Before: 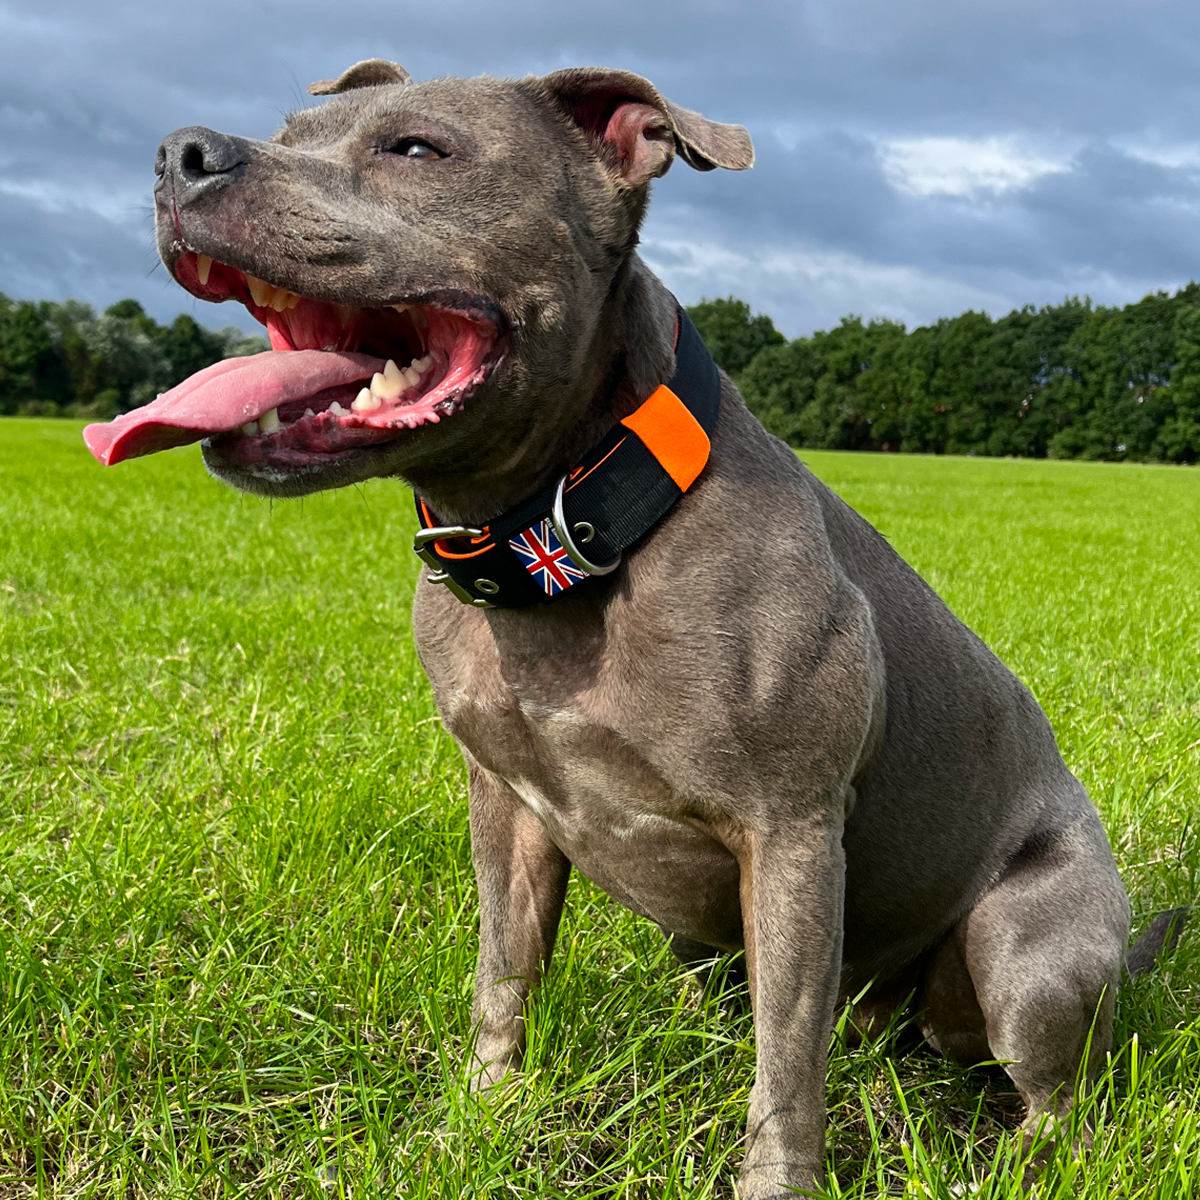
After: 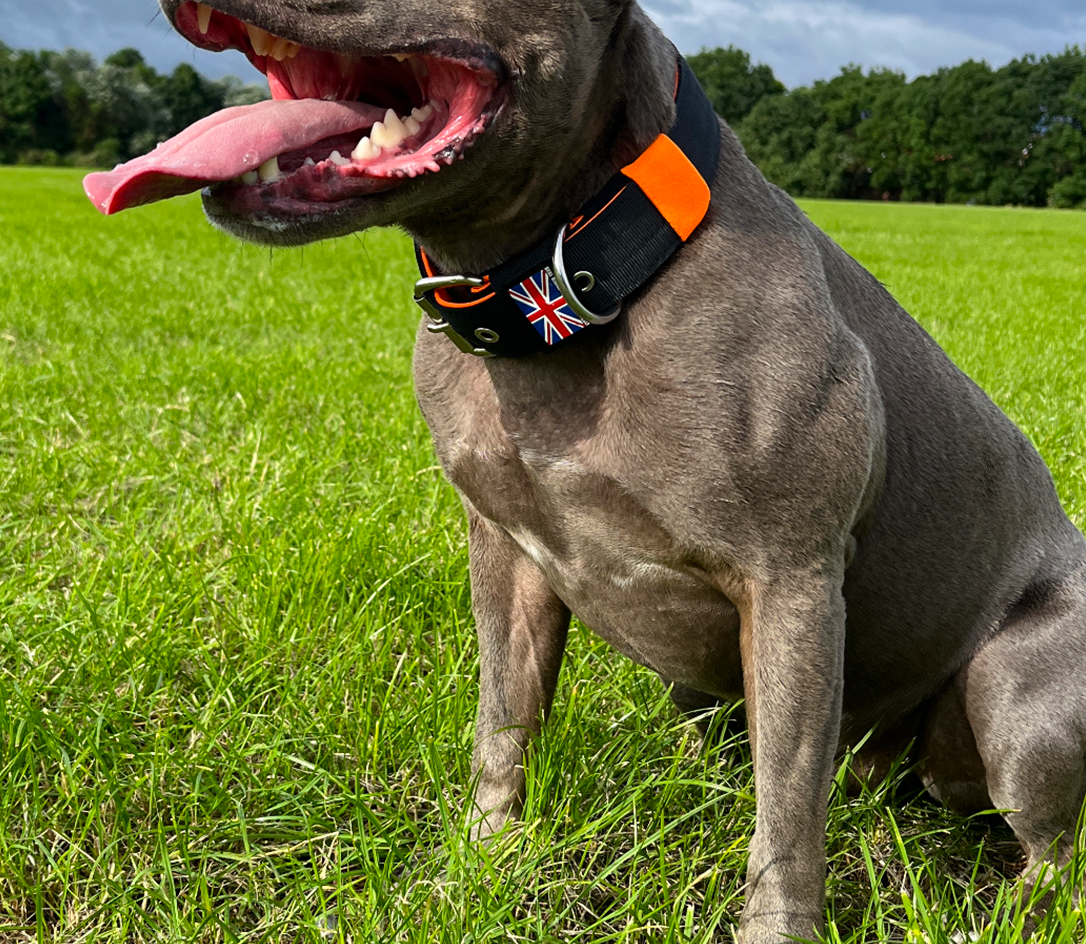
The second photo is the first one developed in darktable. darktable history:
crop: top 20.976%, right 9.457%, bottom 0.331%
